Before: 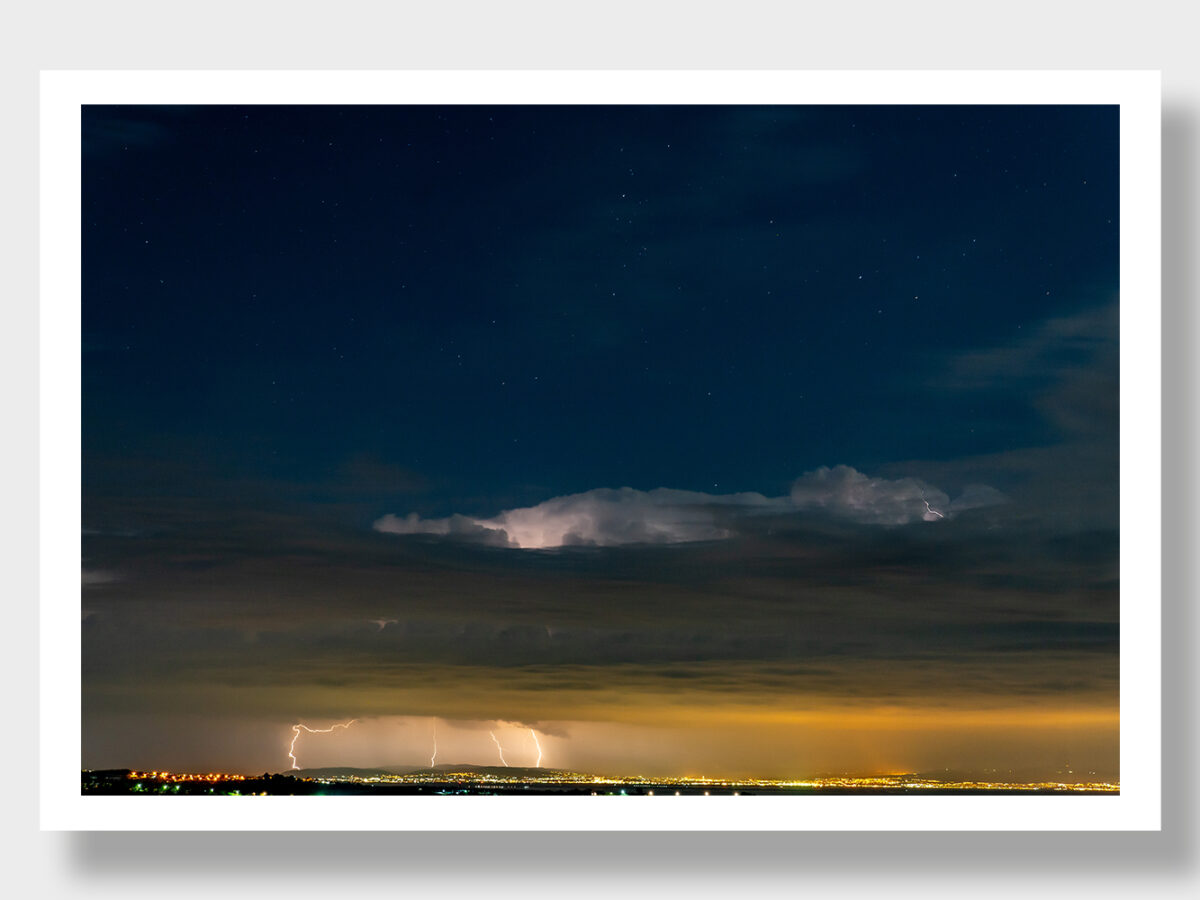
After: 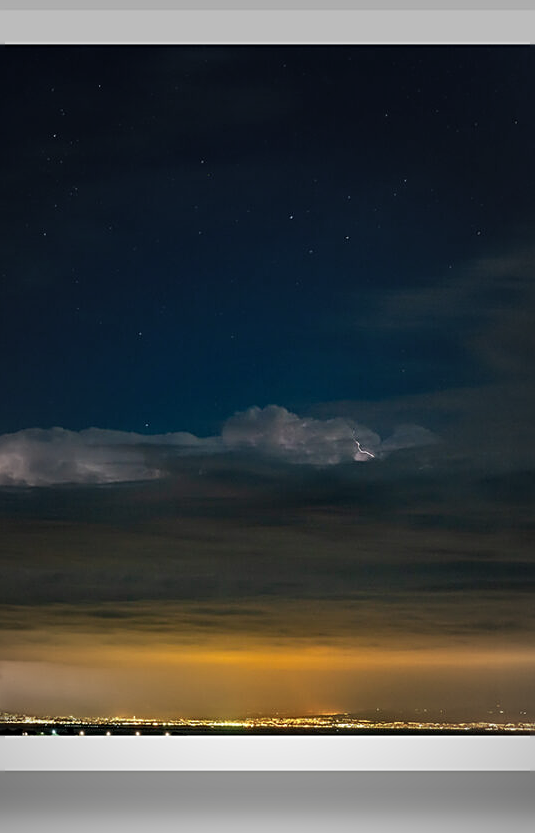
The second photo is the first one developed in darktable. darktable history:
sharpen: on, module defaults
crop: left 47.467%, top 6.748%, right 7.925%
vignetting: fall-off start 34.18%, fall-off radius 64.55%, center (-0.028, 0.241), width/height ratio 0.959, unbound false
color correction: highlights b* -0.006
